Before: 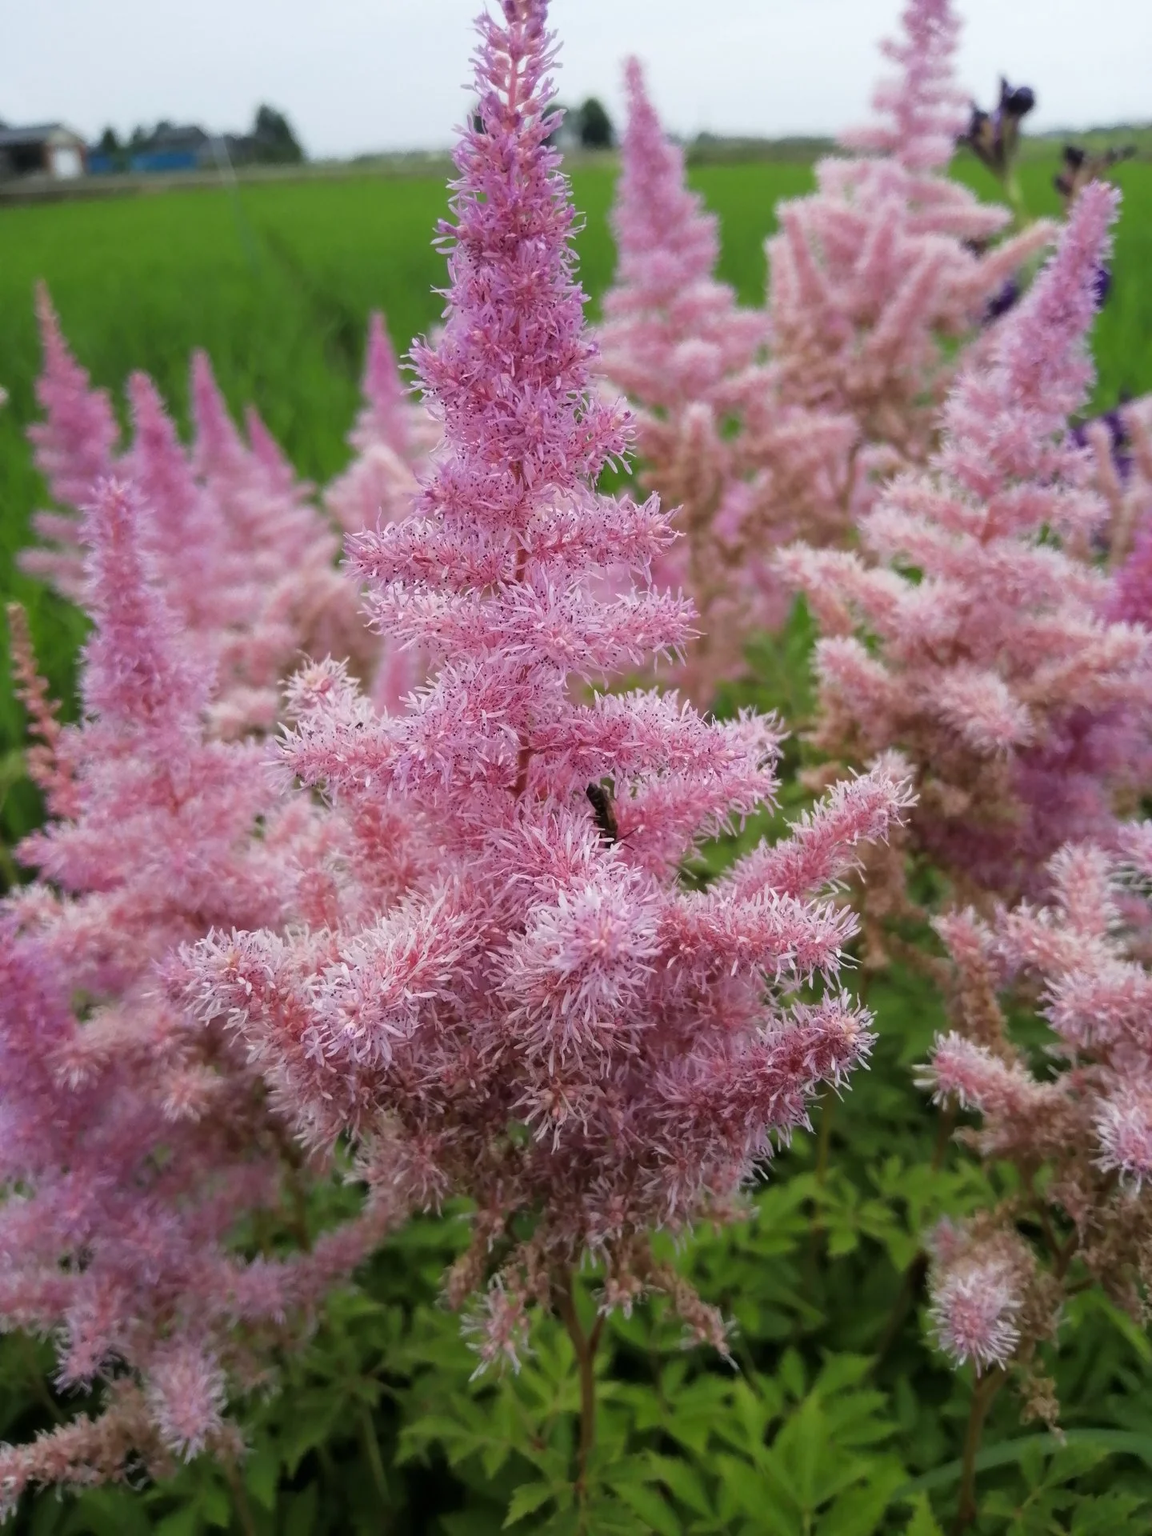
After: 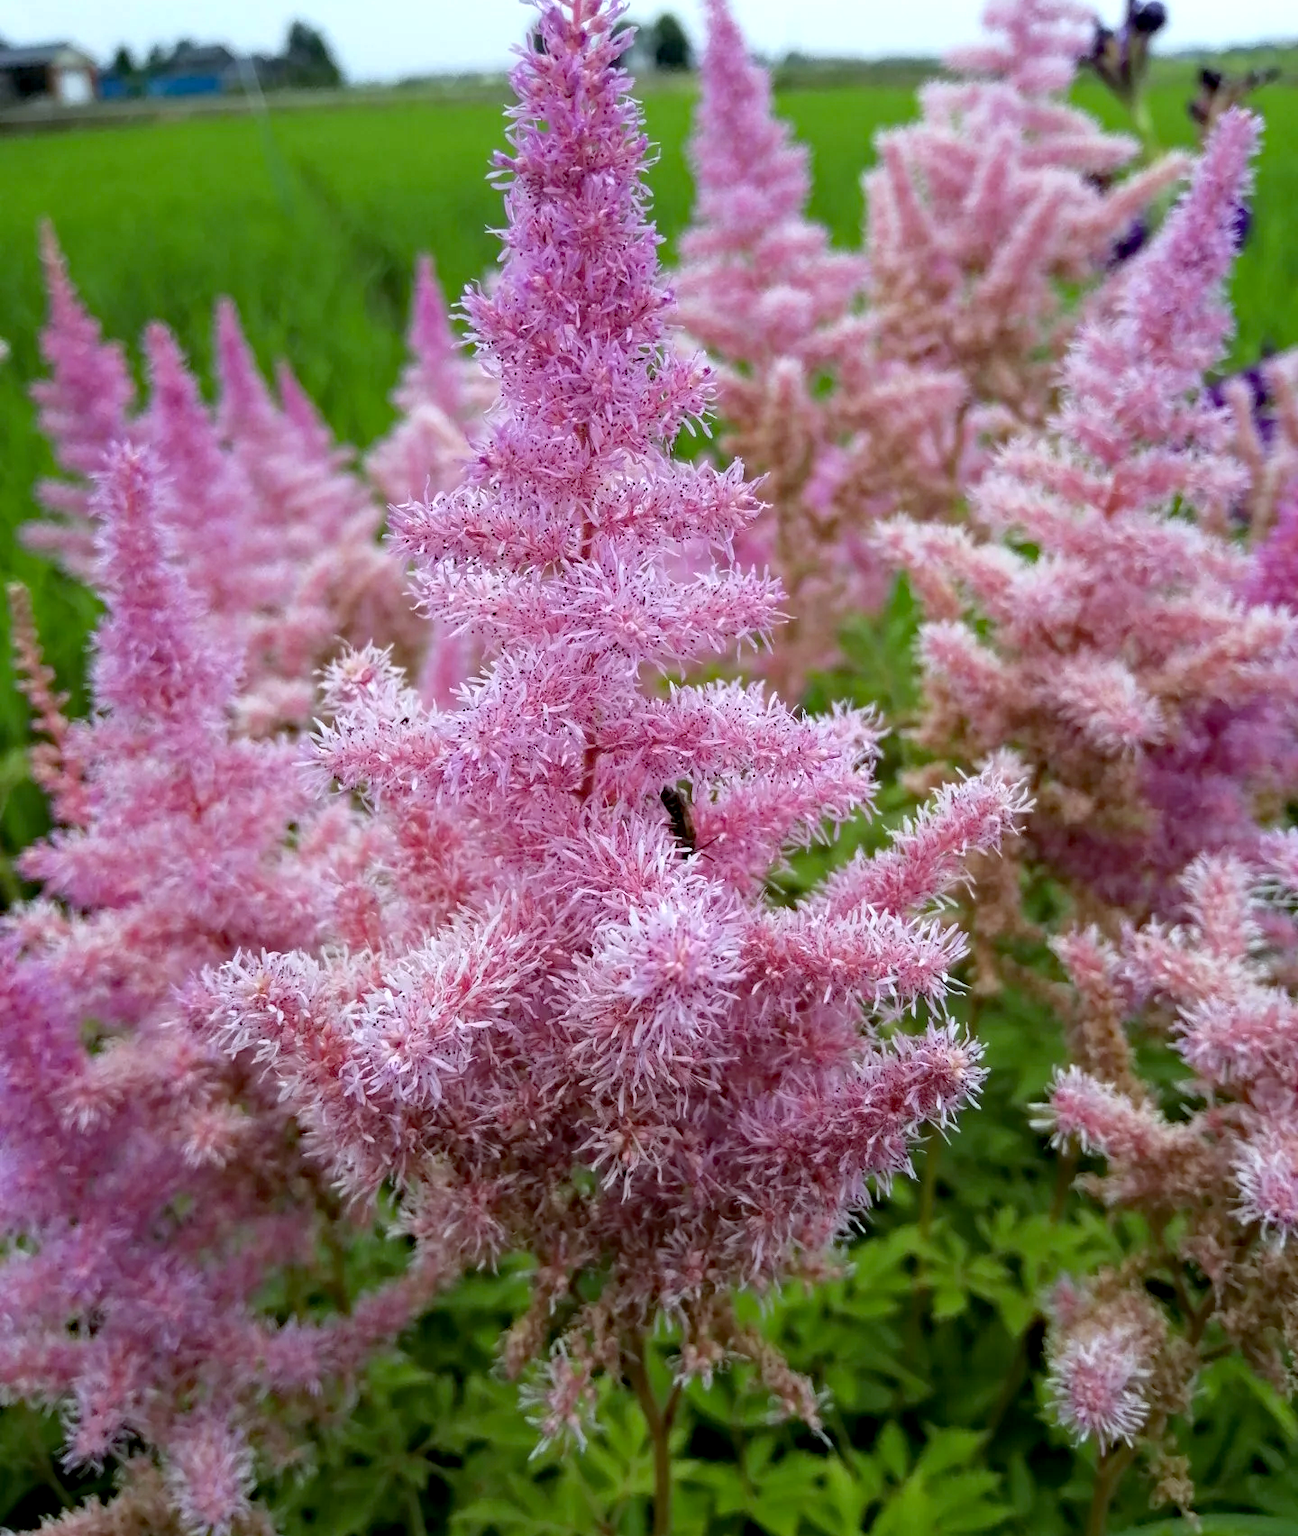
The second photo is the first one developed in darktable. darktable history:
exposure: black level correction 0.005, exposure 0.417 EV, compensate highlight preservation false
crop and rotate: top 5.609%, bottom 5.609%
haze removal: strength 0.29, distance 0.25, compatibility mode true, adaptive false
white balance: red 0.925, blue 1.046
